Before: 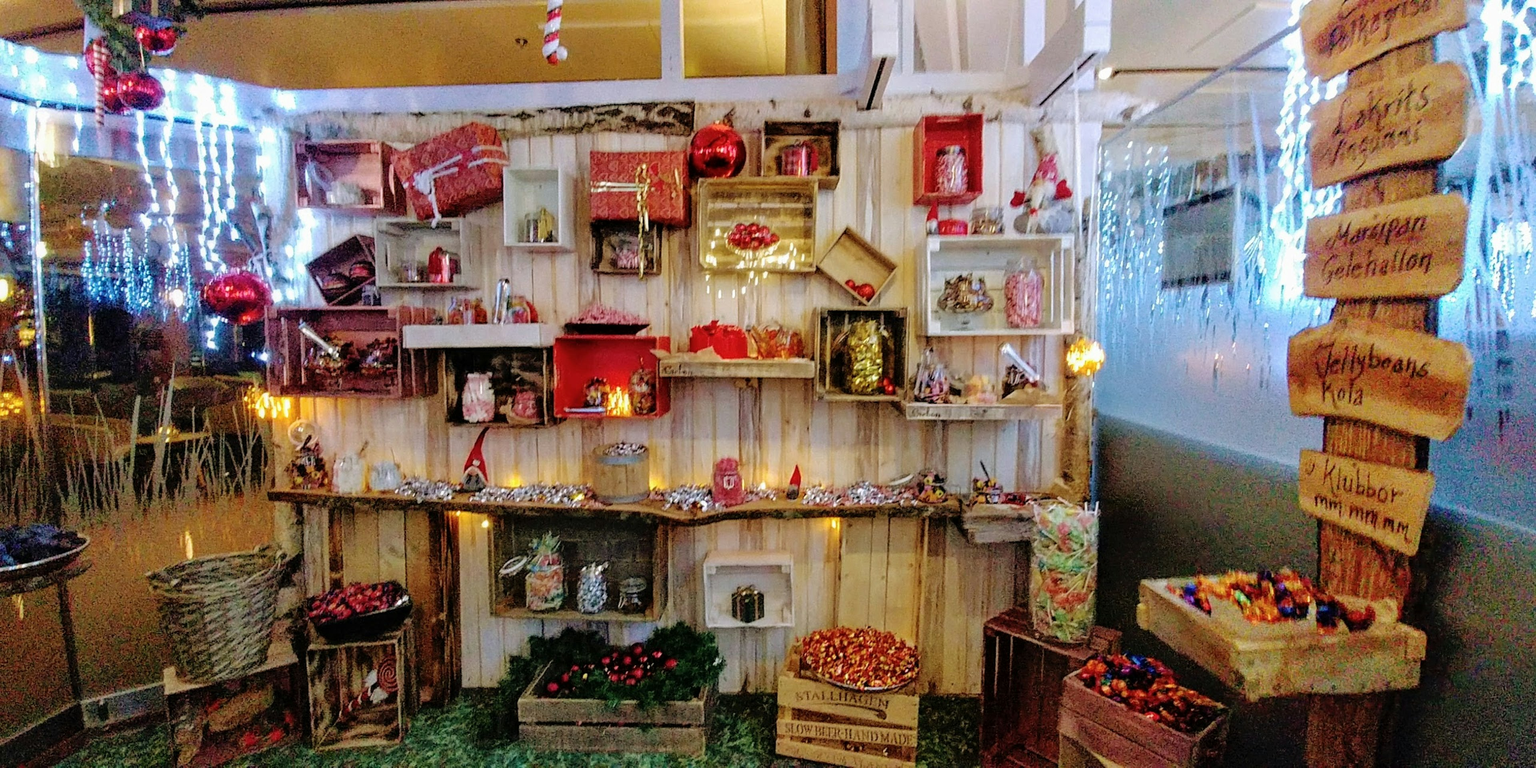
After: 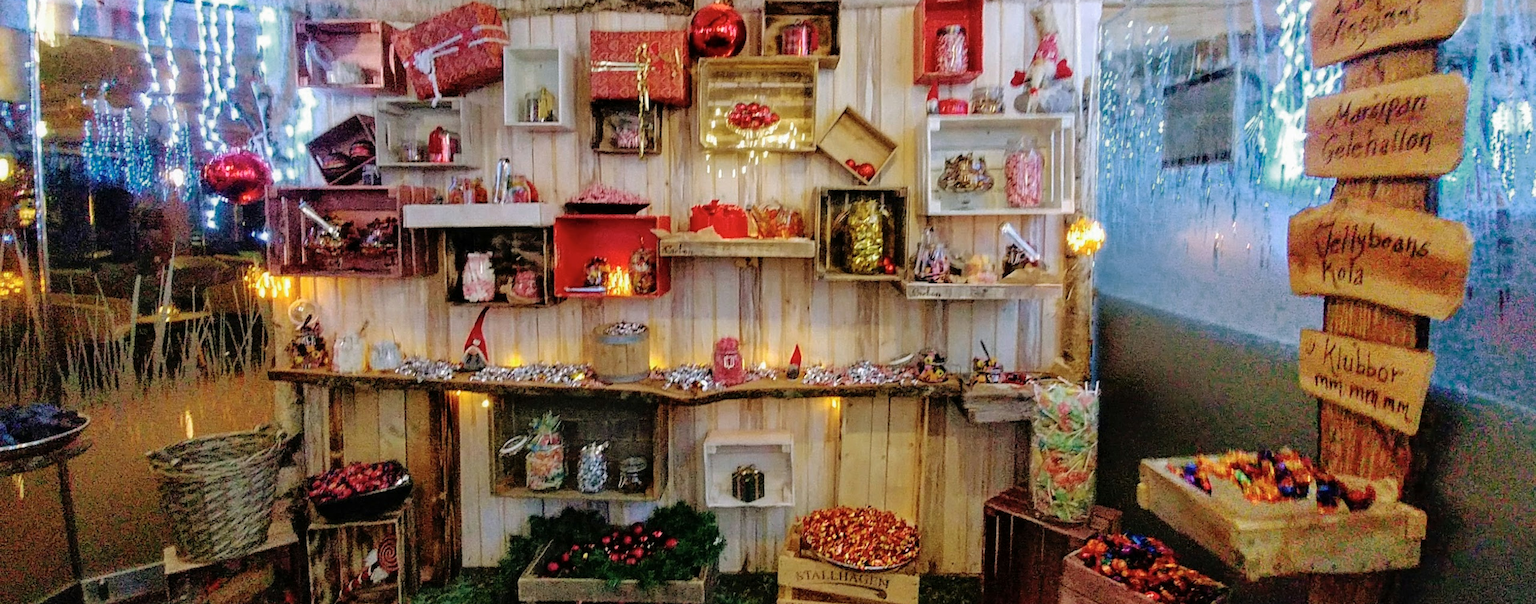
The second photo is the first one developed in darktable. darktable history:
color zones: curves: ch0 [(0.25, 0.5) (0.636, 0.25) (0.75, 0.5)]
crop and rotate: top 15.774%, bottom 5.506%
